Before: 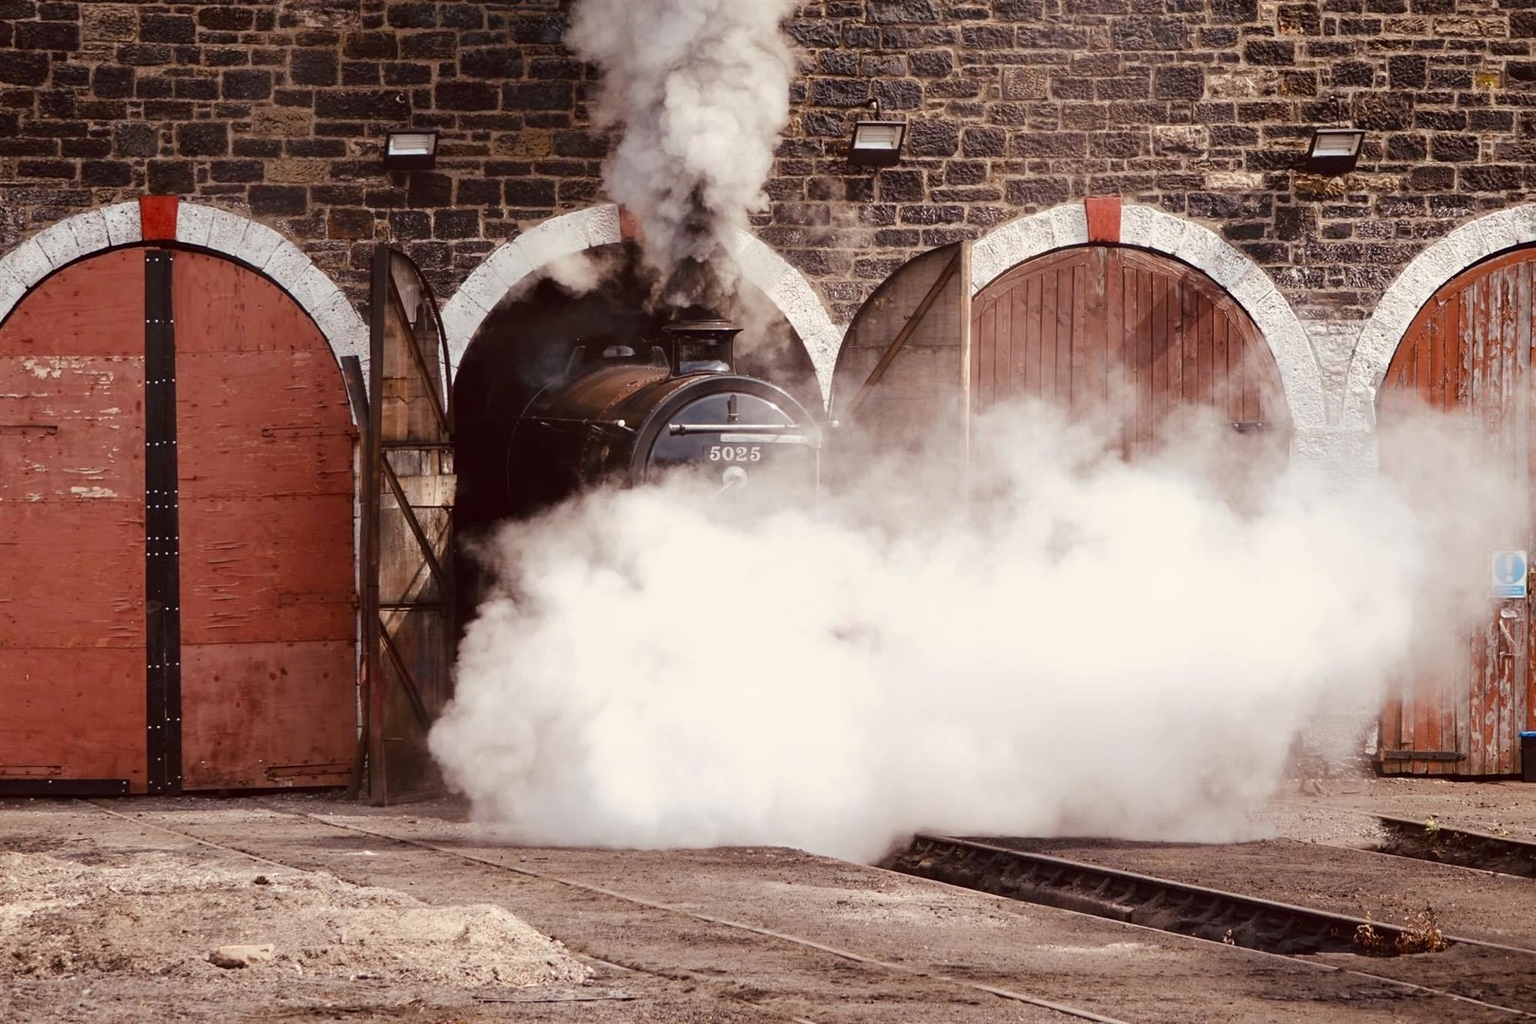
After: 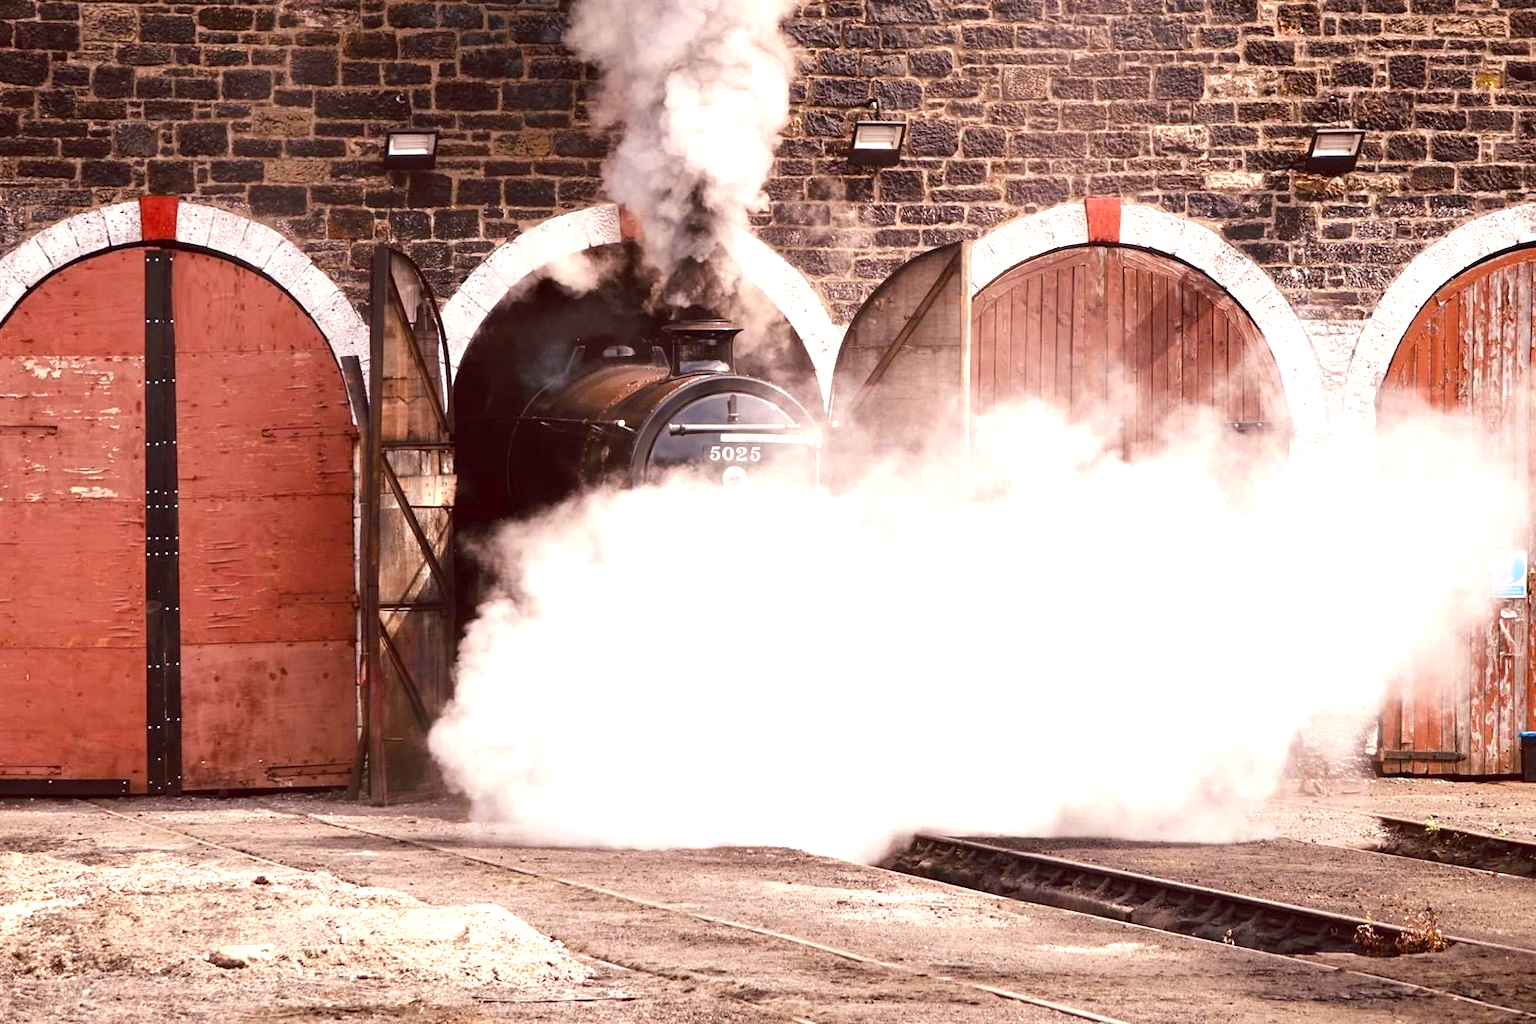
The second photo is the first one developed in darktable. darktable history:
exposure: black level correction 0.001, exposure 1.05 EV, compensate exposure bias true, compensate highlight preservation false
graduated density: density 0.38 EV, hardness 21%, rotation -6.11°, saturation 32%
